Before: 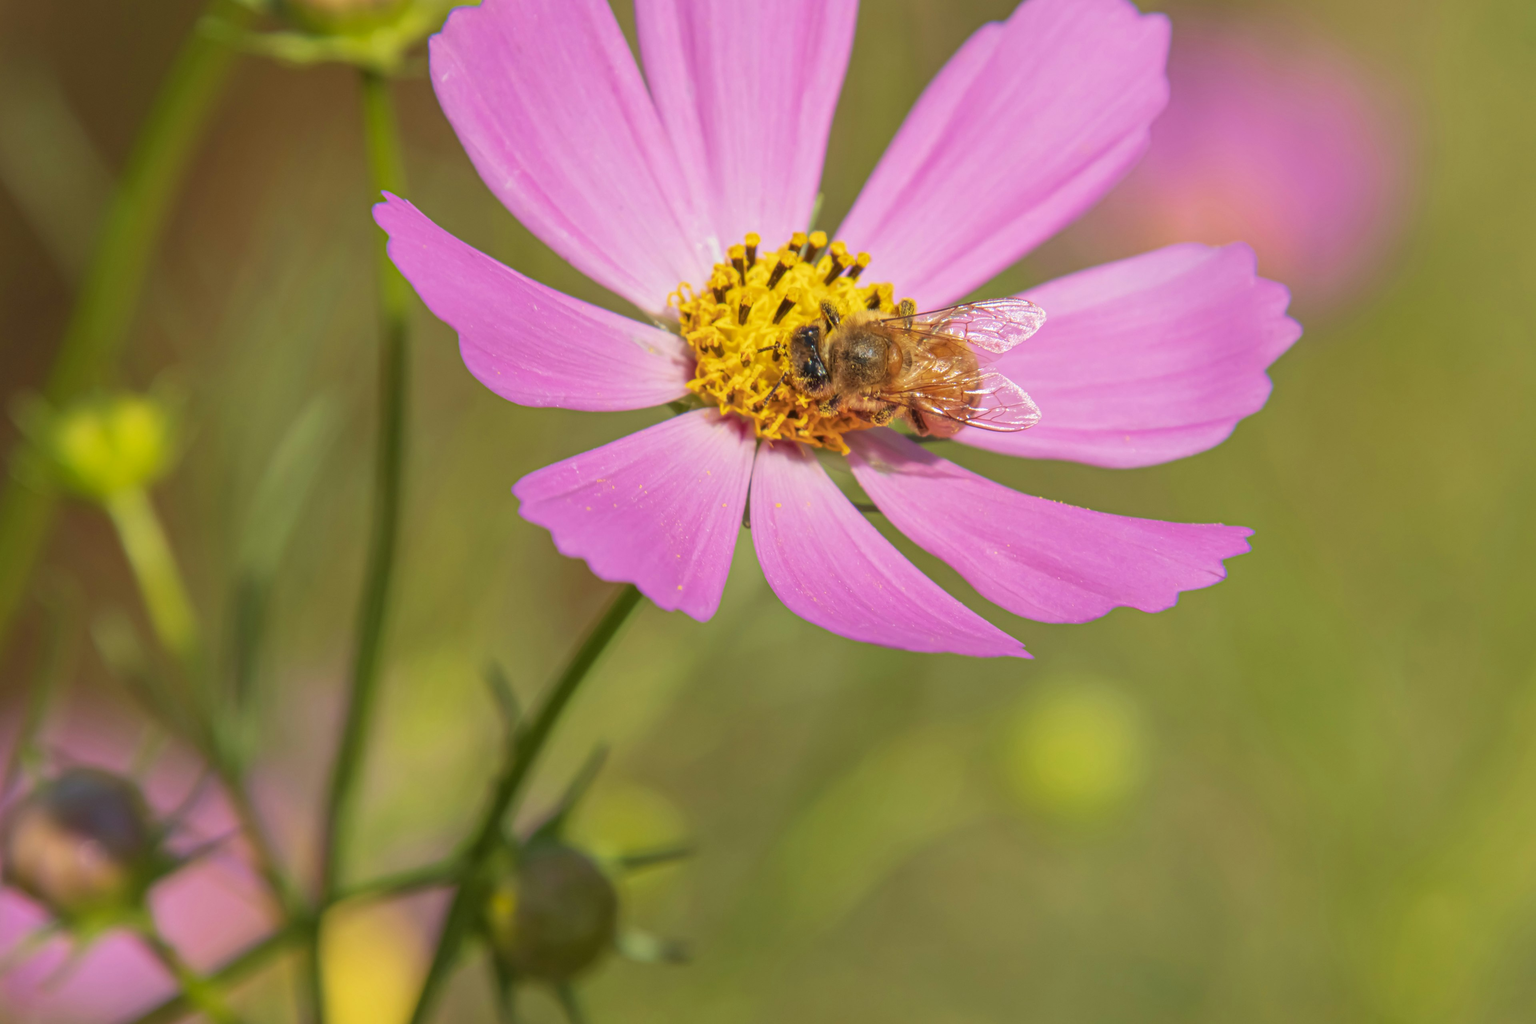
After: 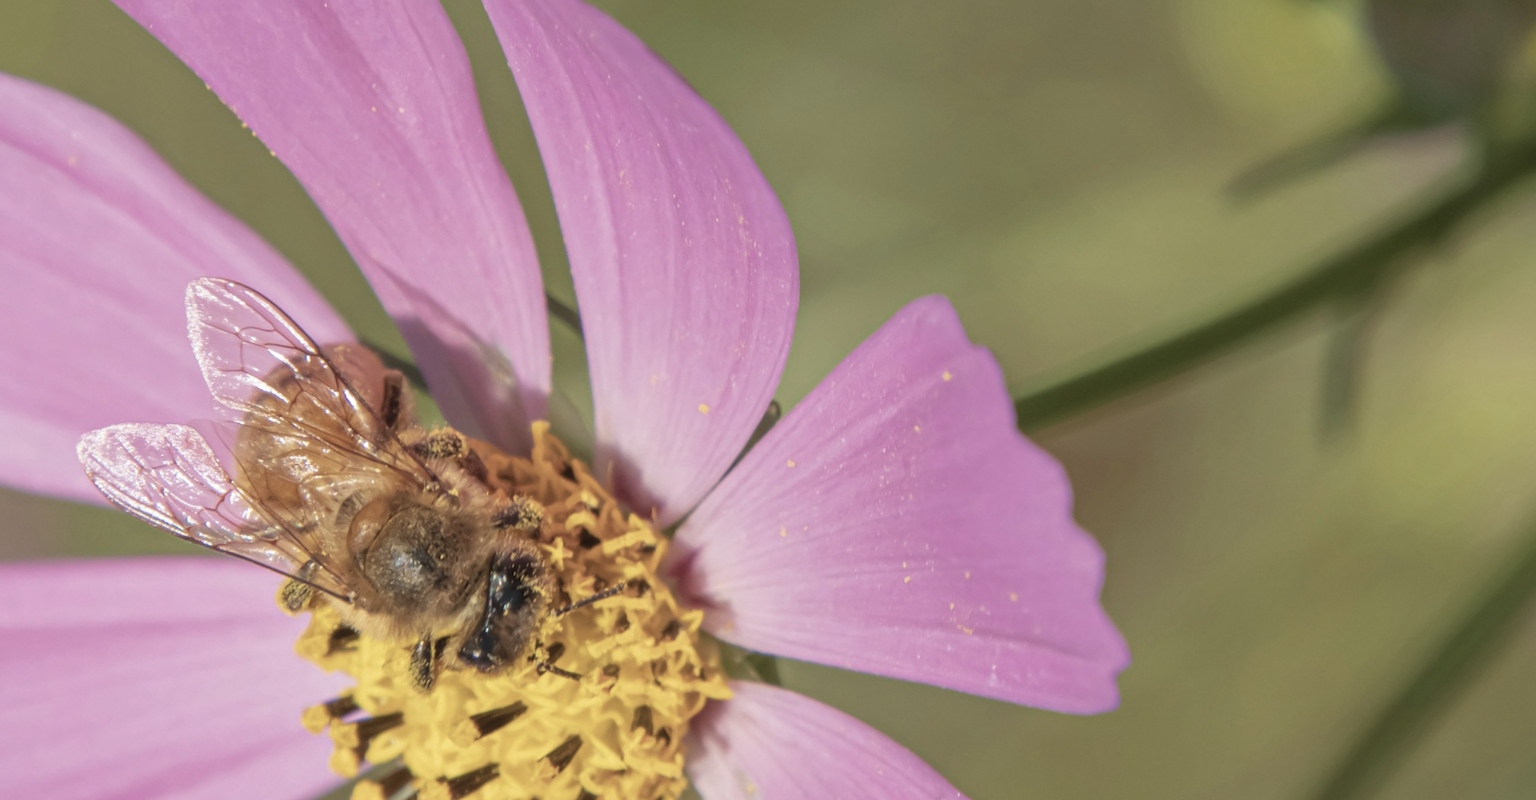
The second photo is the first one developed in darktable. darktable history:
color correction: highlights b* 0.057, saturation 0.609
crop and rotate: angle 147.7°, left 9.171%, top 15.59%, right 4.535%, bottom 16.914%
